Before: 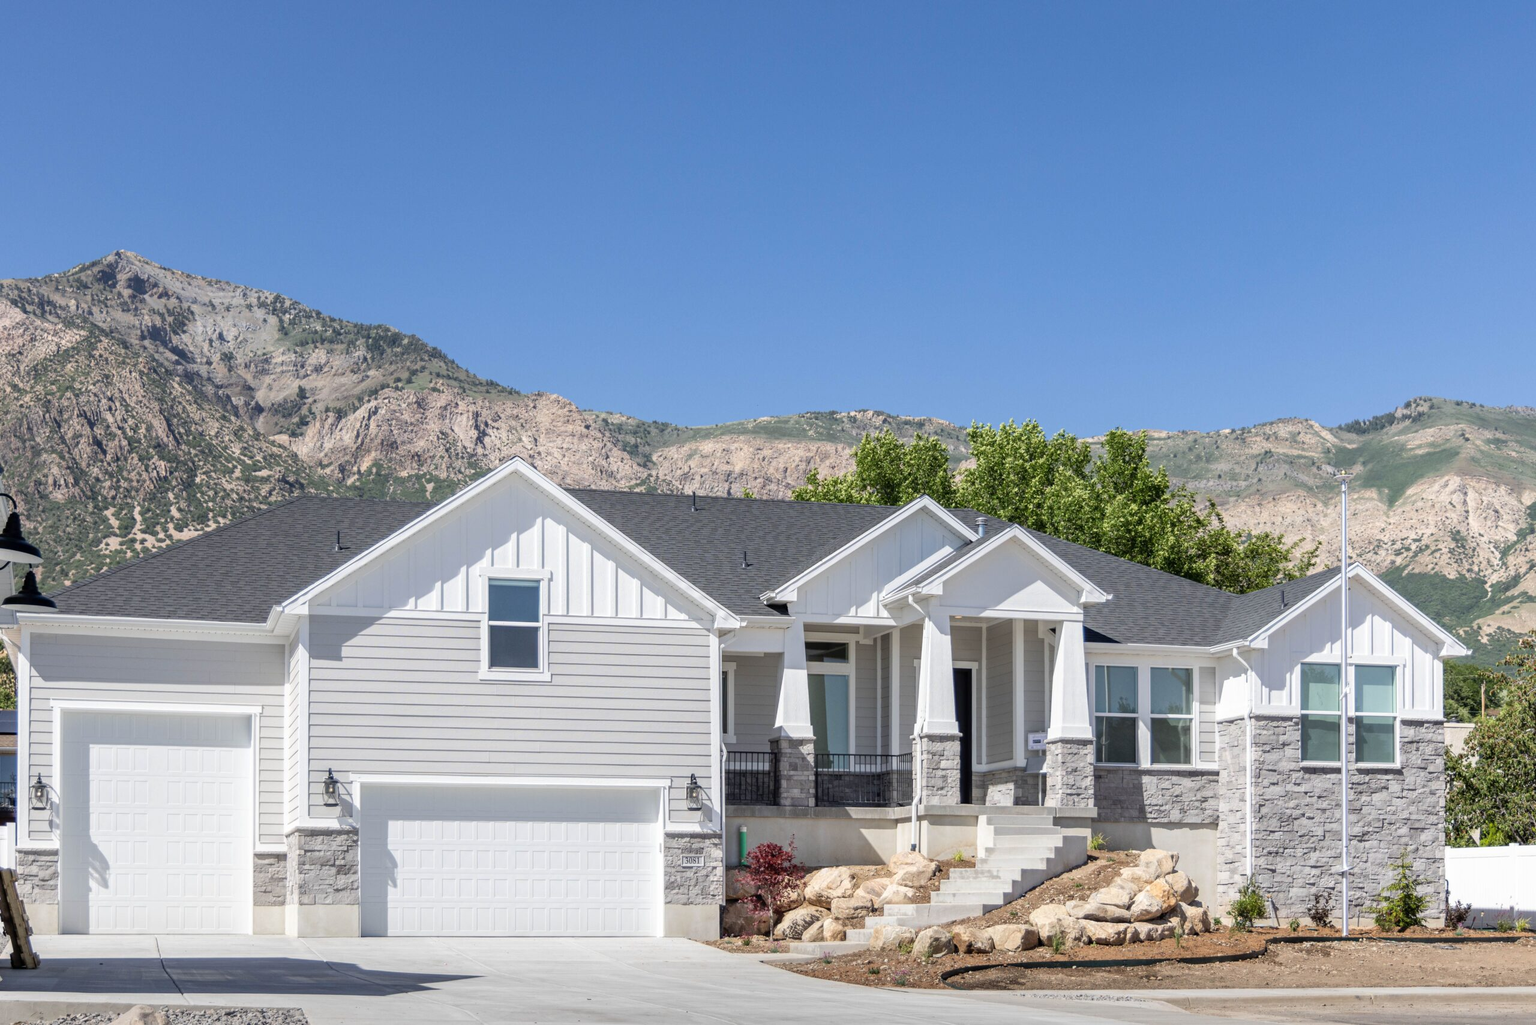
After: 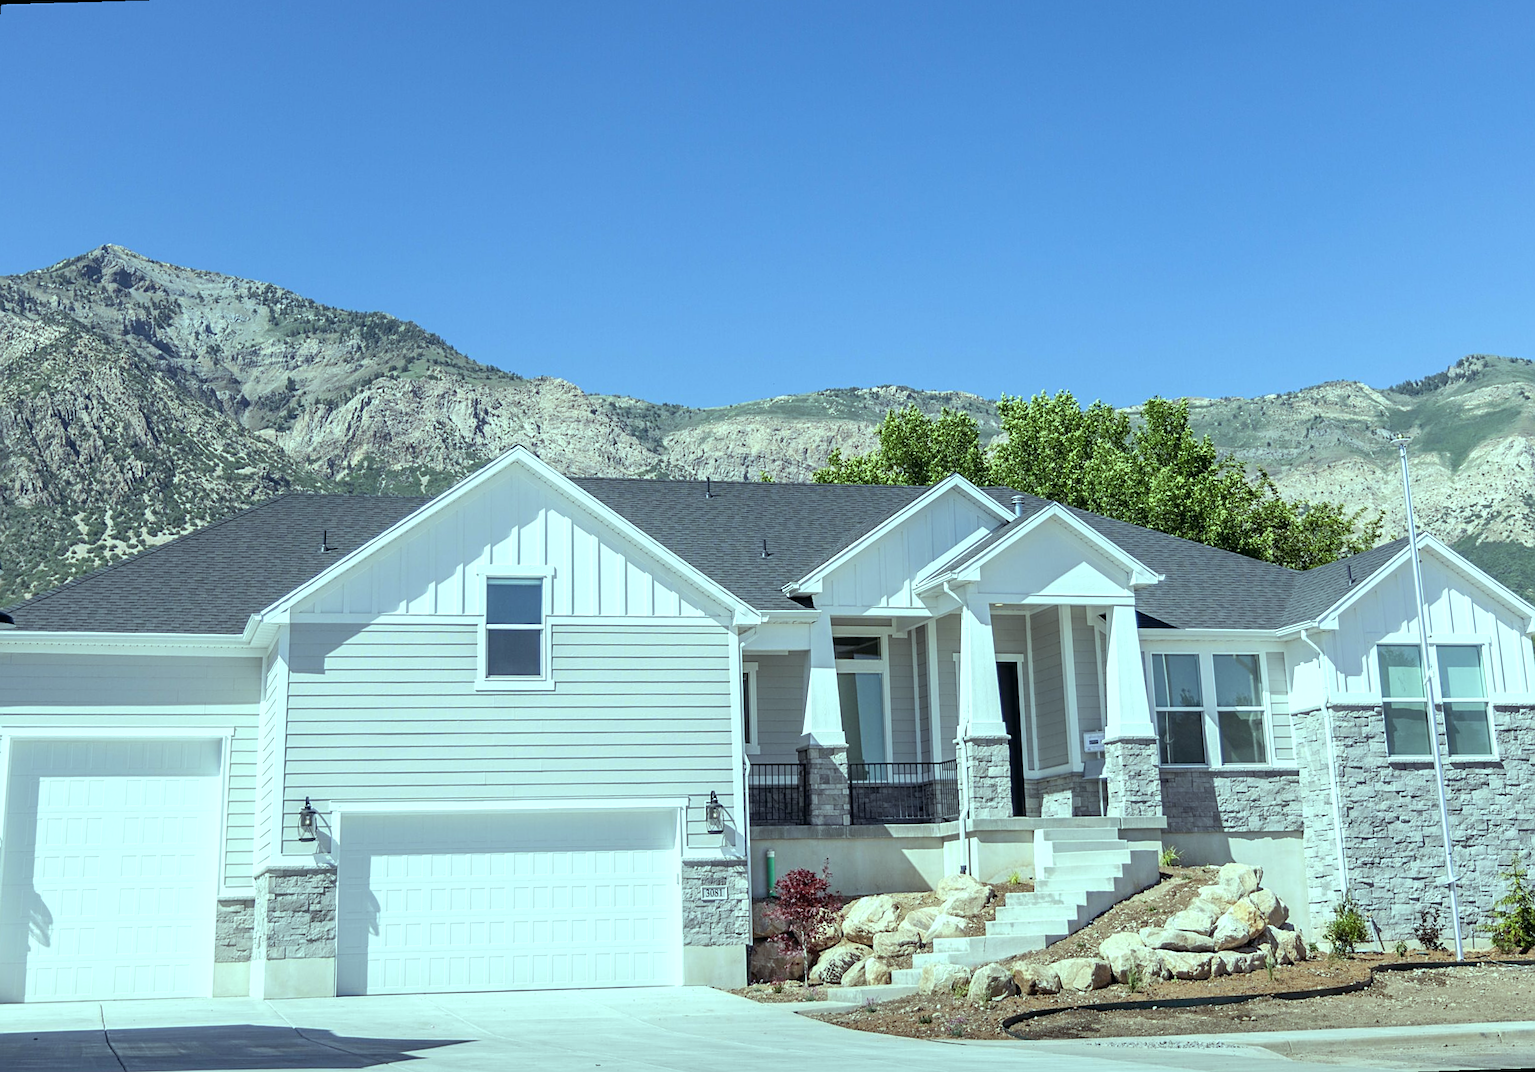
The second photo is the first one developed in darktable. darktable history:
rotate and perspective: rotation -1.68°, lens shift (vertical) -0.146, crop left 0.049, crop right 0.912, crop top 0.032, crop bottom 0.96
sharpen: on, module defaults
color balance: mode lift, gamma, gain (sRGB), lift [0.997, 0.979, 1.021, 1.011], gamma [1, 1.084, 0.916, 0.998], gain [1, 0.87, 1.13, 1.101], contrast 4.55%, contrast fulcrum 38.24%, output saturation 104.09%
